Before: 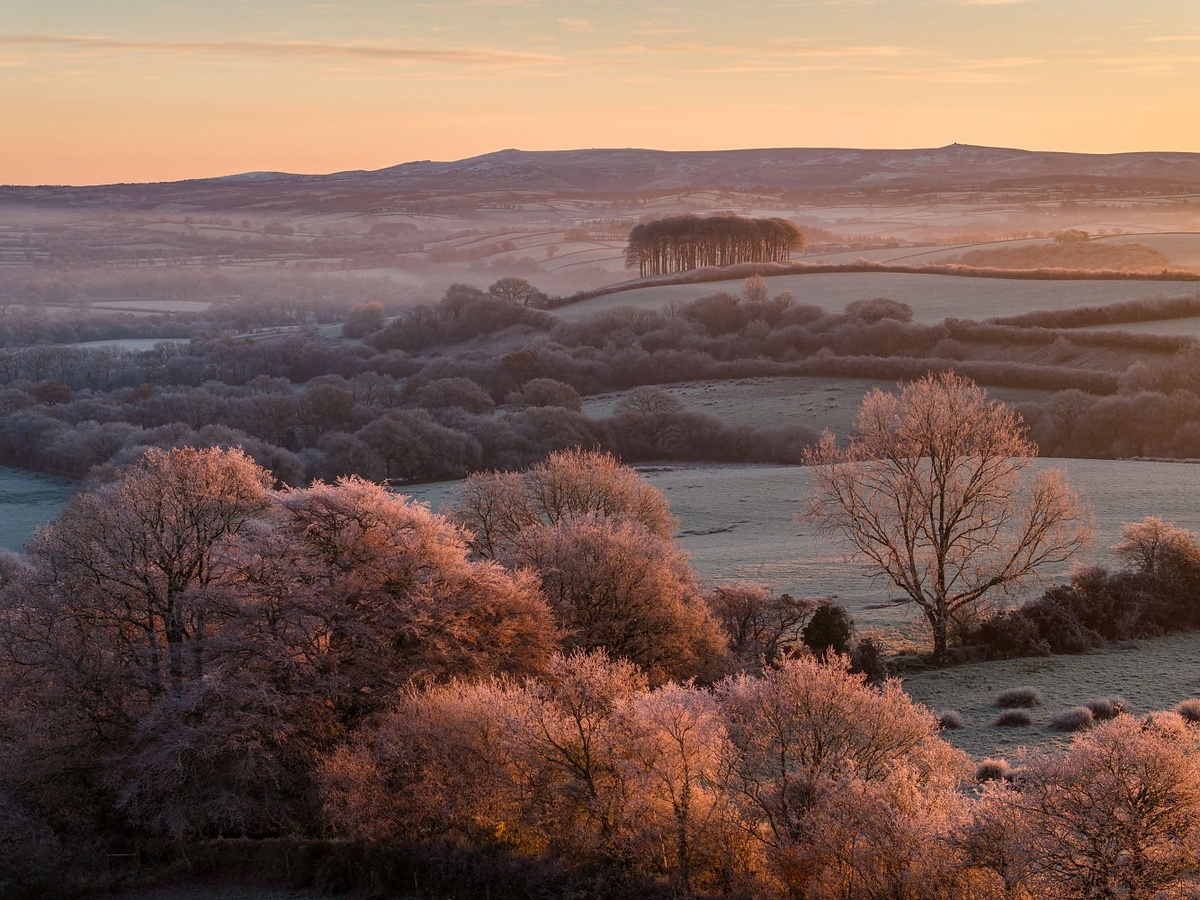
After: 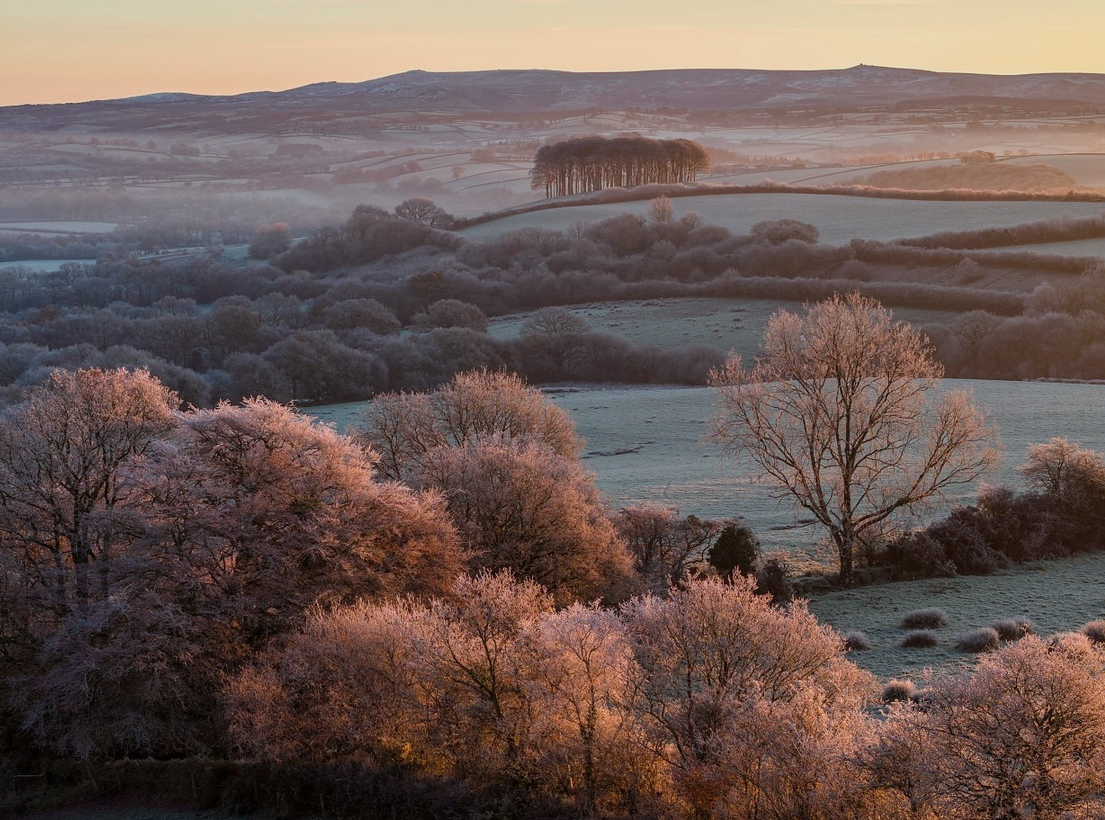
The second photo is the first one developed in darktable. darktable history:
color correction: highlights a* -10.24, highlights b* -10.56
crop and rotate: left 7.846%, top 8.838%
